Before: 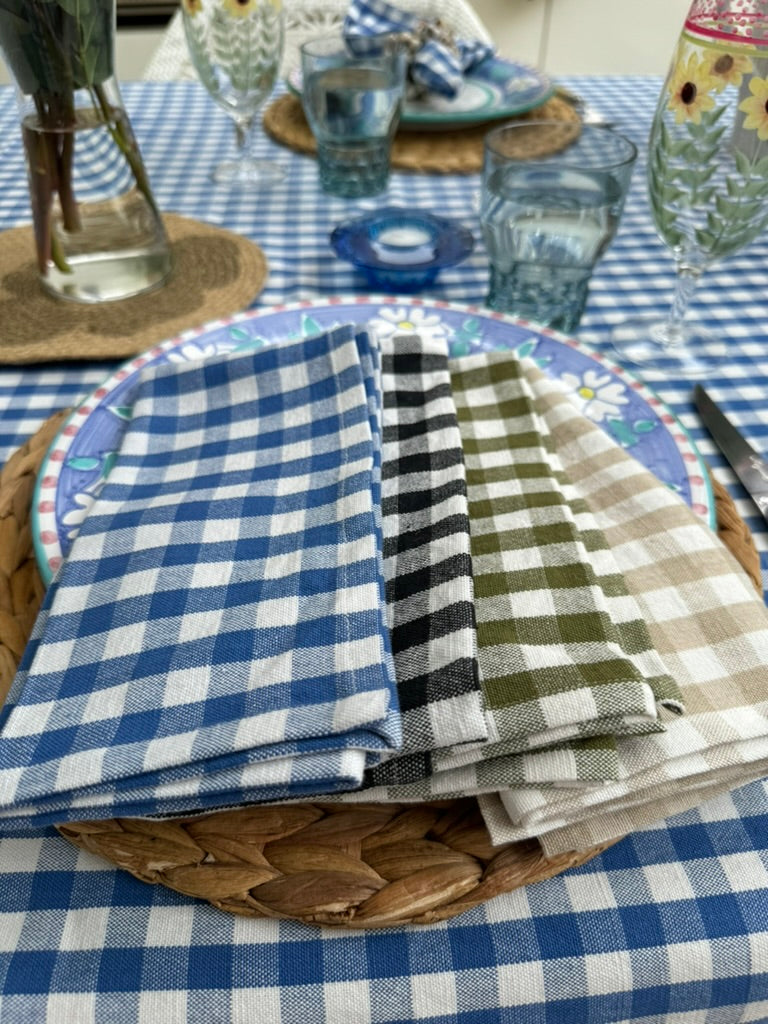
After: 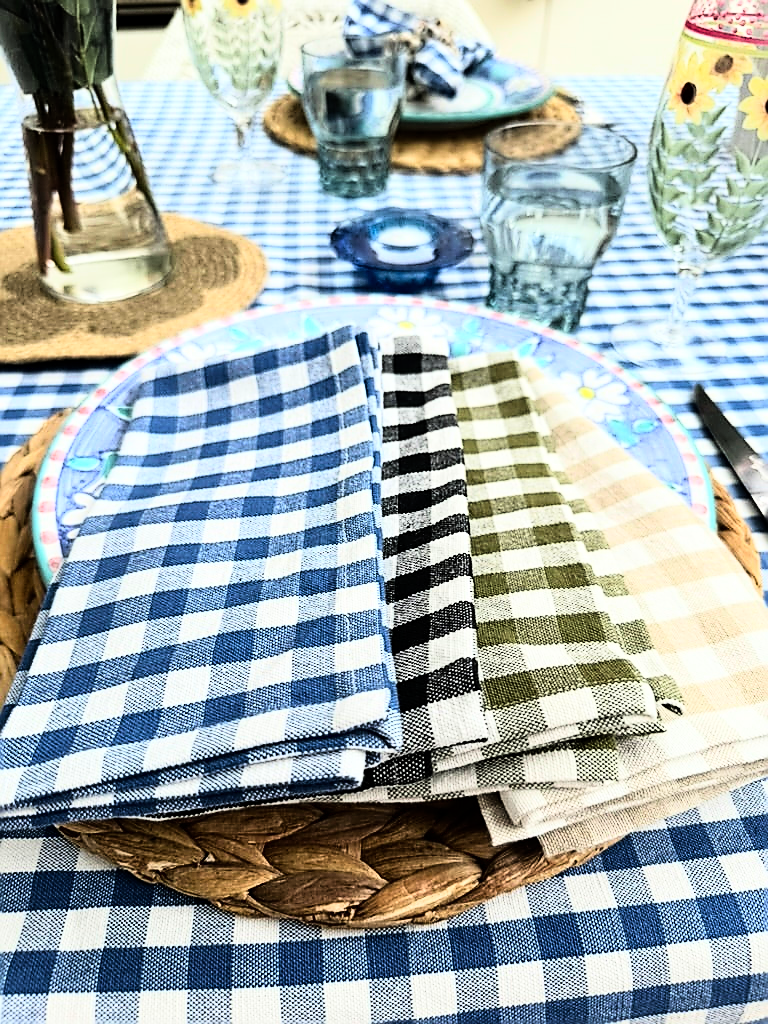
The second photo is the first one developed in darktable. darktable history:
rgb curve: curves: ch0 [(0, 0) (0.21, 0.15) (0.24, 0.21) (0.5, 0.75) (0.75, 0.96) (0.89, 0.99) (1, 1)]; ch1 [(0, 0.02) (0.21, 0.13) (0.25, 0.2) (0.5, 0.67) (0.75, 0.9) (0.89, 0.97) (1, 1)]; ch2 [(0, 0.02) (0.21, 0.13) (0.25, 0.2) (0.5, 0.67) (0.75, 0.9) (0.89, 0.97) (1, 1)], compensate middle gray true
sharpen: radius 1.4, amount 1.25, threshold 0.7
